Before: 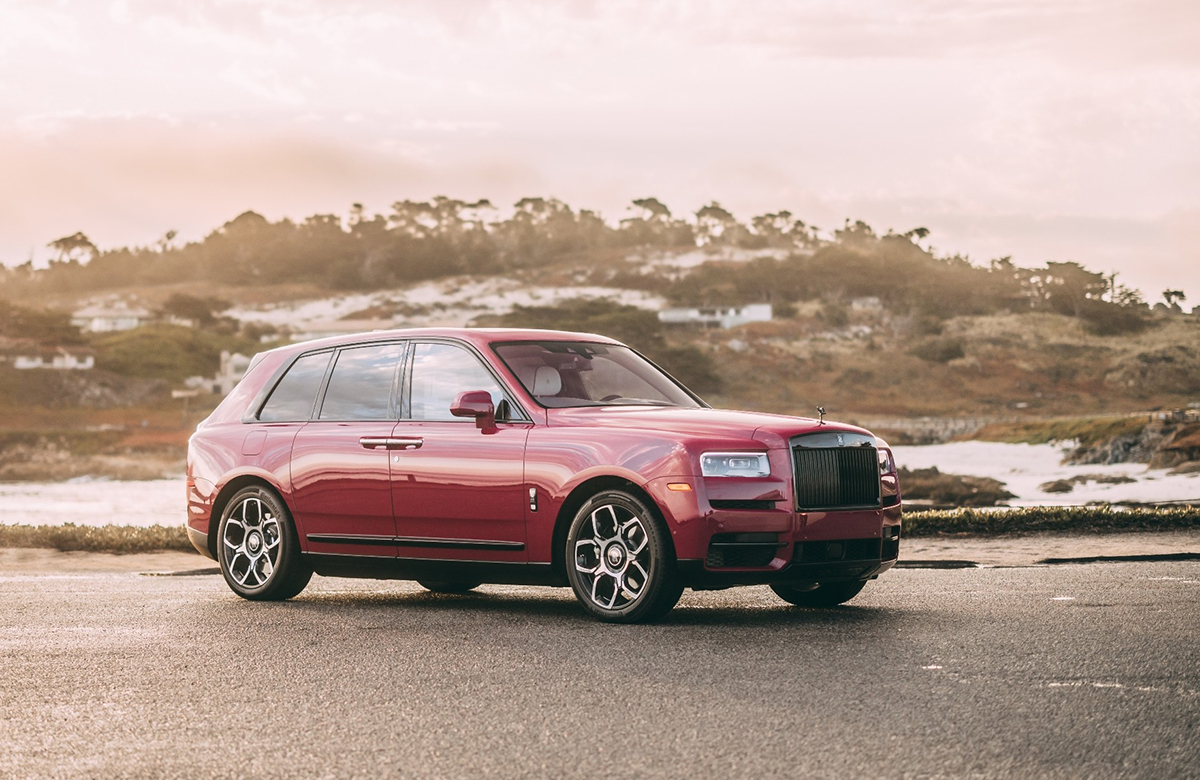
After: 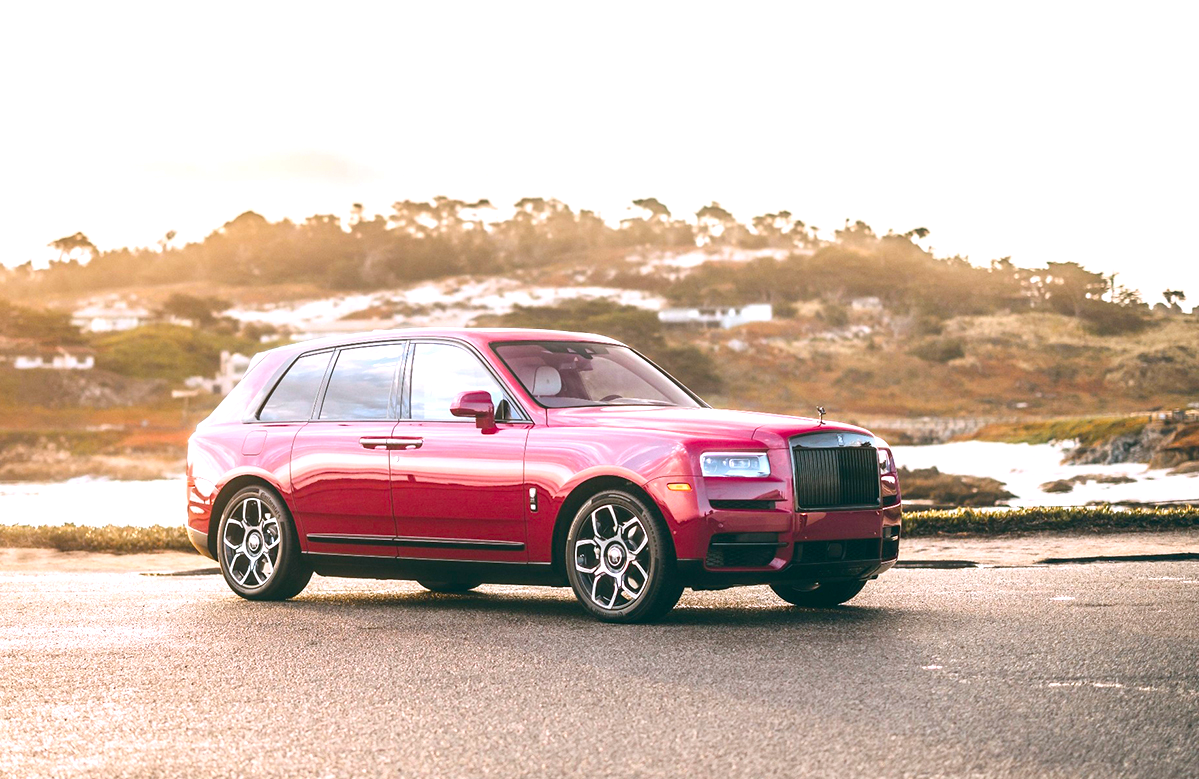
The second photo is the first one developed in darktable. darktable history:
color balance rgb: linear chroma grading › global chroma 15%, perceptual saturation grading › global saturation 30%
exposure: black level correction 0, exposure 0.7 EV, compensate exposure bias true, compensate highlight preservation false
color correction: highlights a* -0.772, highlights b* -8.92
